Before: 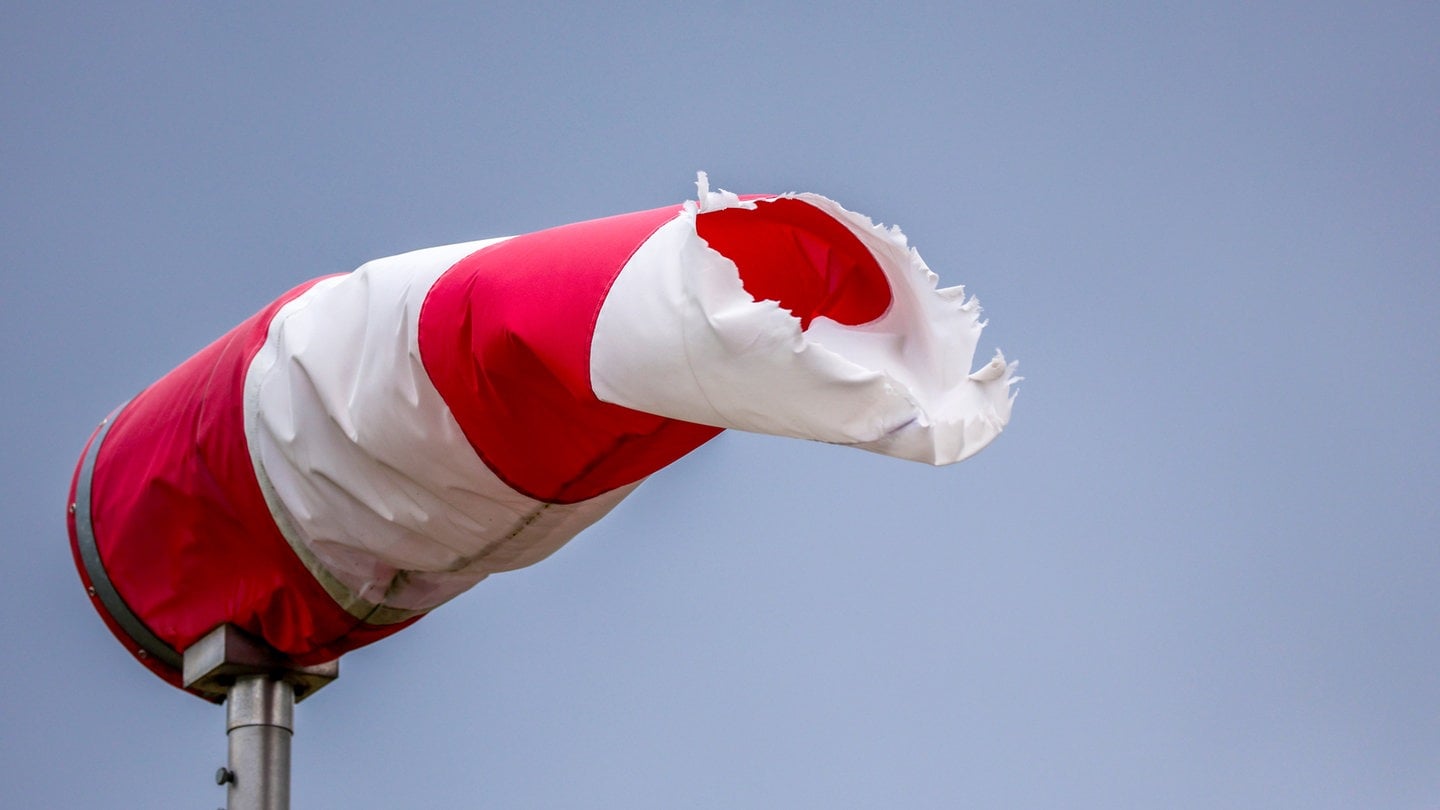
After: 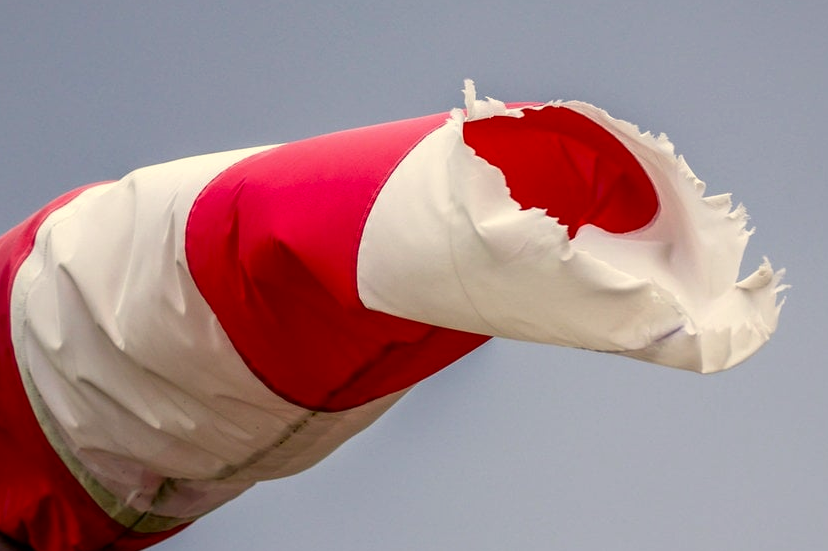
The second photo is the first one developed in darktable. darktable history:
contrast brightness saturation: contrast 0.031, brightness -0.034
color correction: highlights a* 1.35, highlights b* 17.27
crop: left 16.216%, top 11.381%, right 26.218%, bottom 20.586%
